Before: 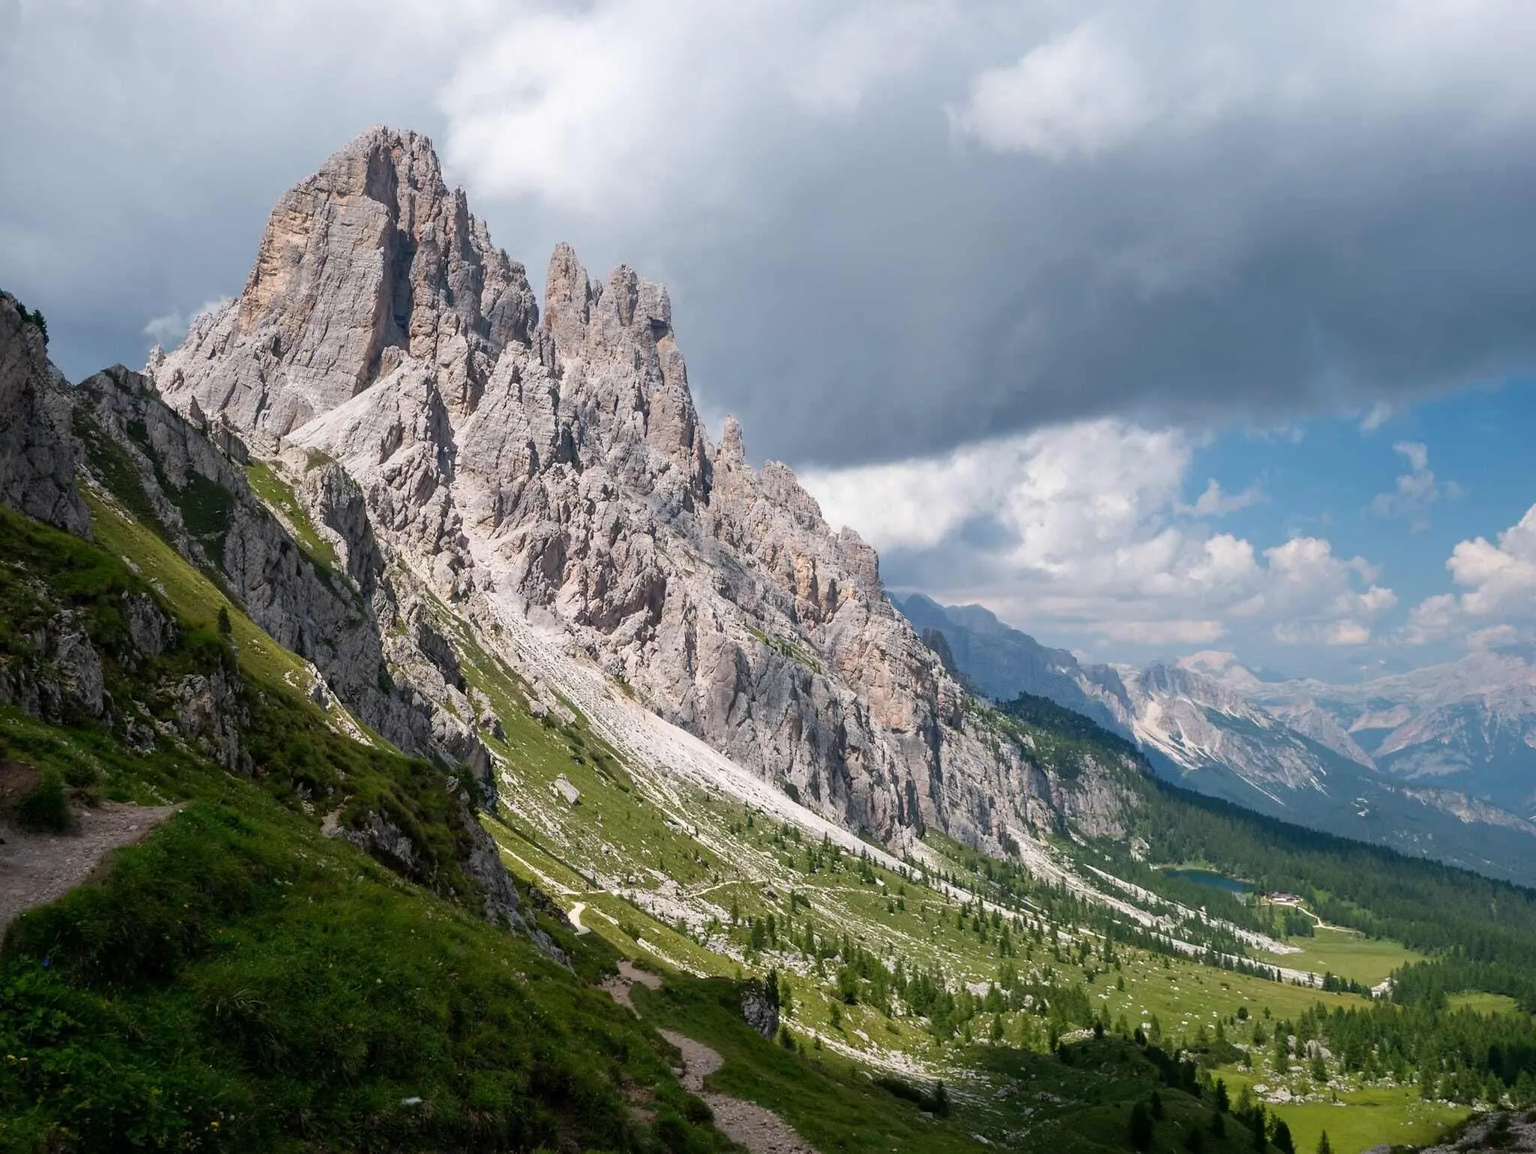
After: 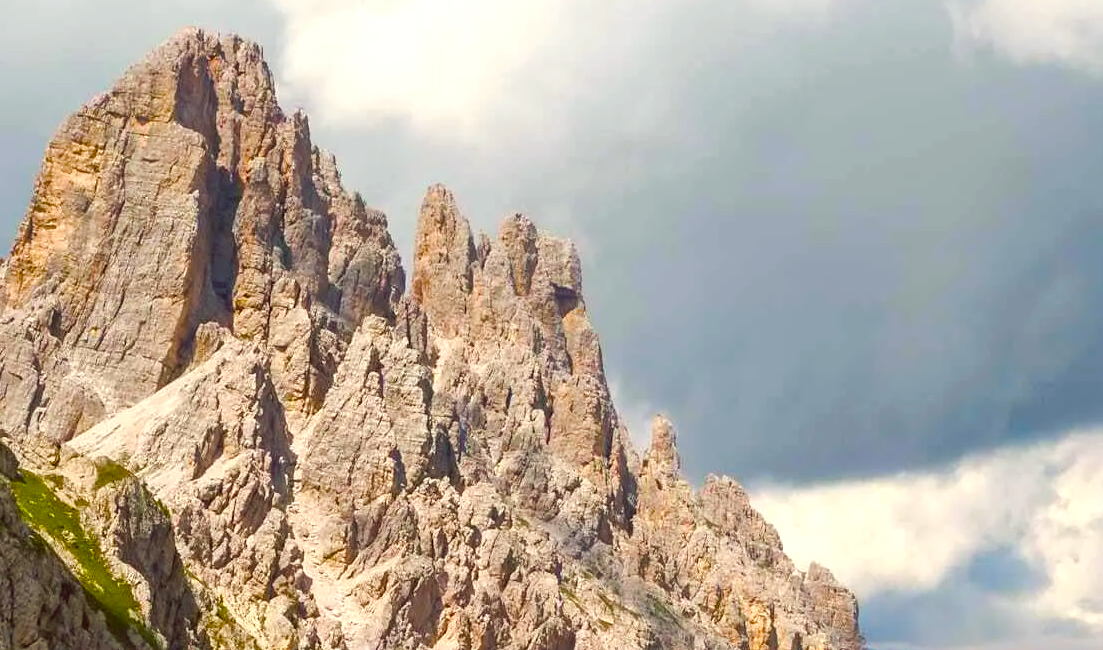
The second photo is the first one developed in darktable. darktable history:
color balance: lift [1.005, 1.002, 0.998, 0.998], gamma [1, 1.021, 1.02, 0.979], gain [0.923, 1.066, 1.056, 0.934]
crop: left 15.306%, top 9.065%, right 30.789%, bottom 48.638%
color balance rgb: linear chroma grading › shadows 10%, linear chroma grading › highlights 10%, linear chroma grading › global chroma 15%, linear chroma grading › mid-tones 15%, perceptual saturation grading › global saturation 40%, perceptual saturation grading › highlights -25%, perceptual saturation grading › mid-tones 35%, perceptual saturation grading › shadows 35%, perceptual brilliance grading › global brilliance 11.29%, global vibrance 11.29%
